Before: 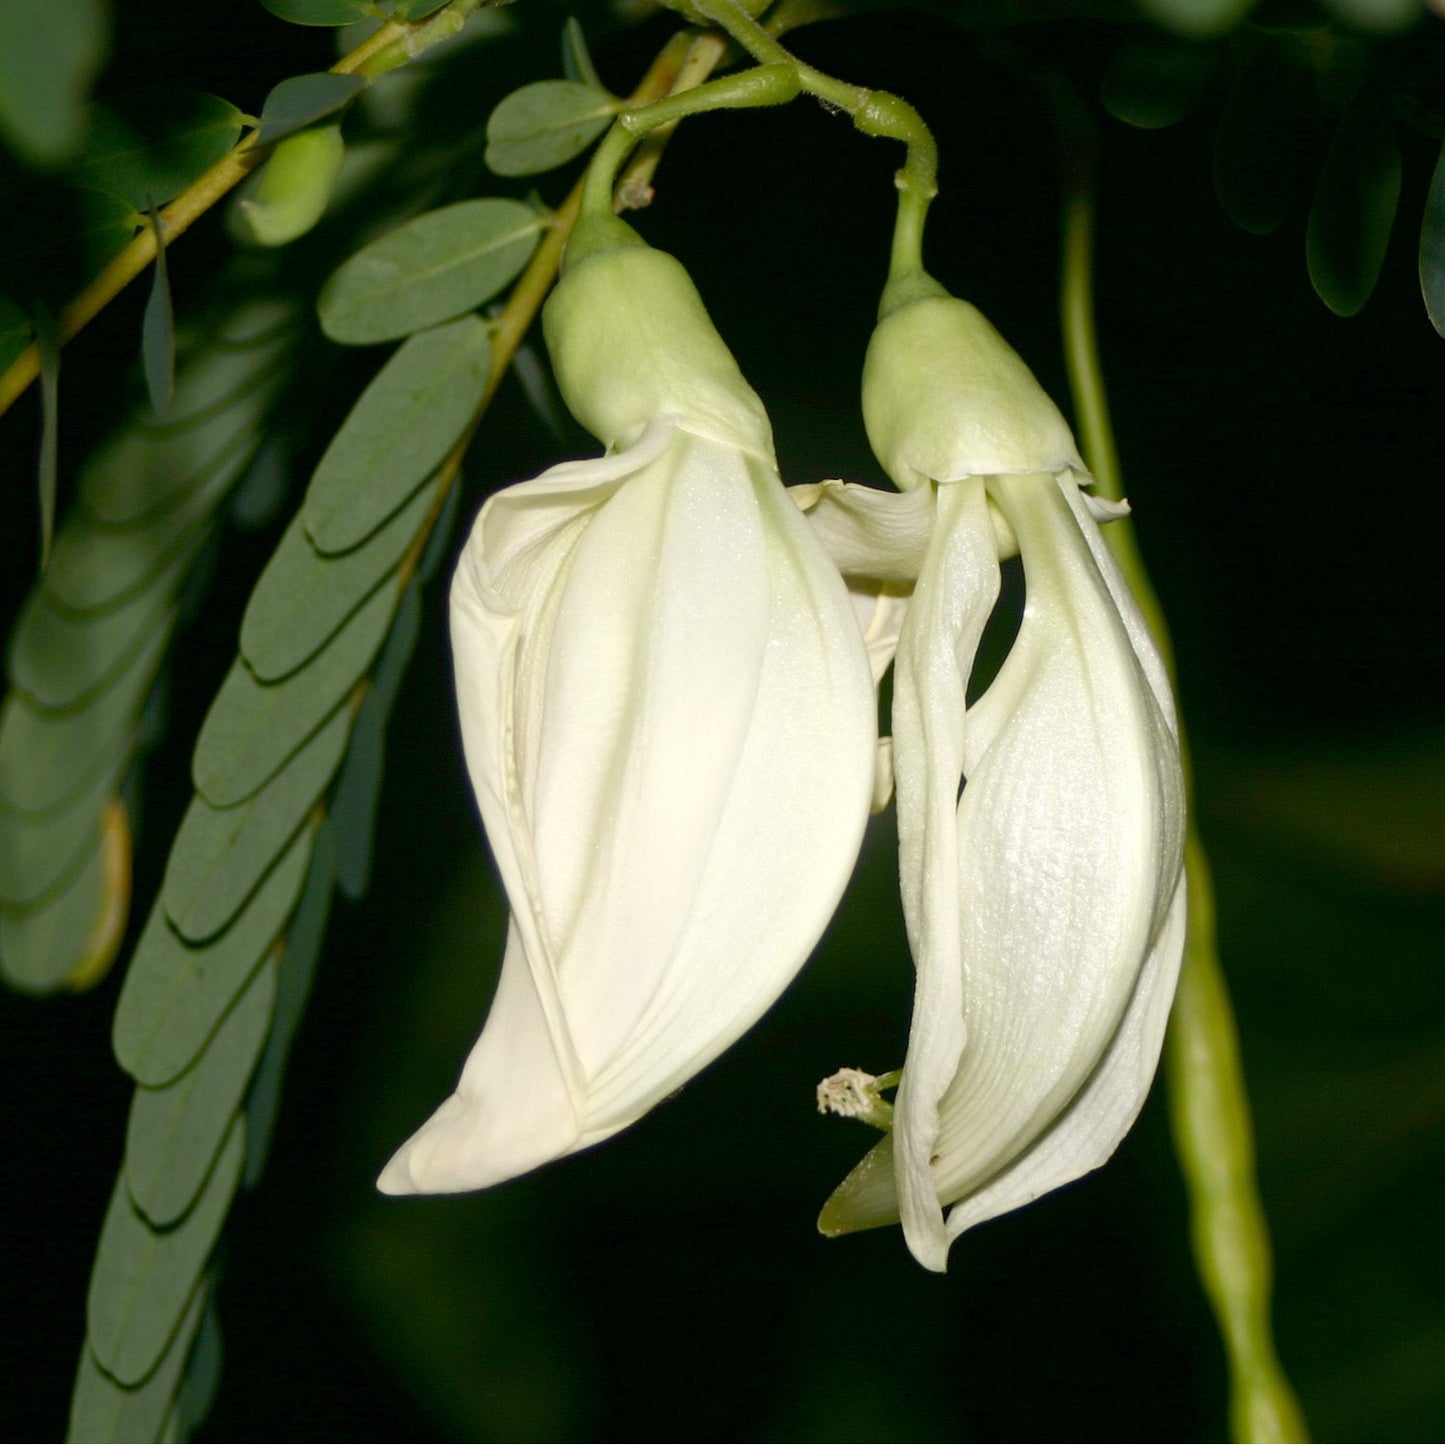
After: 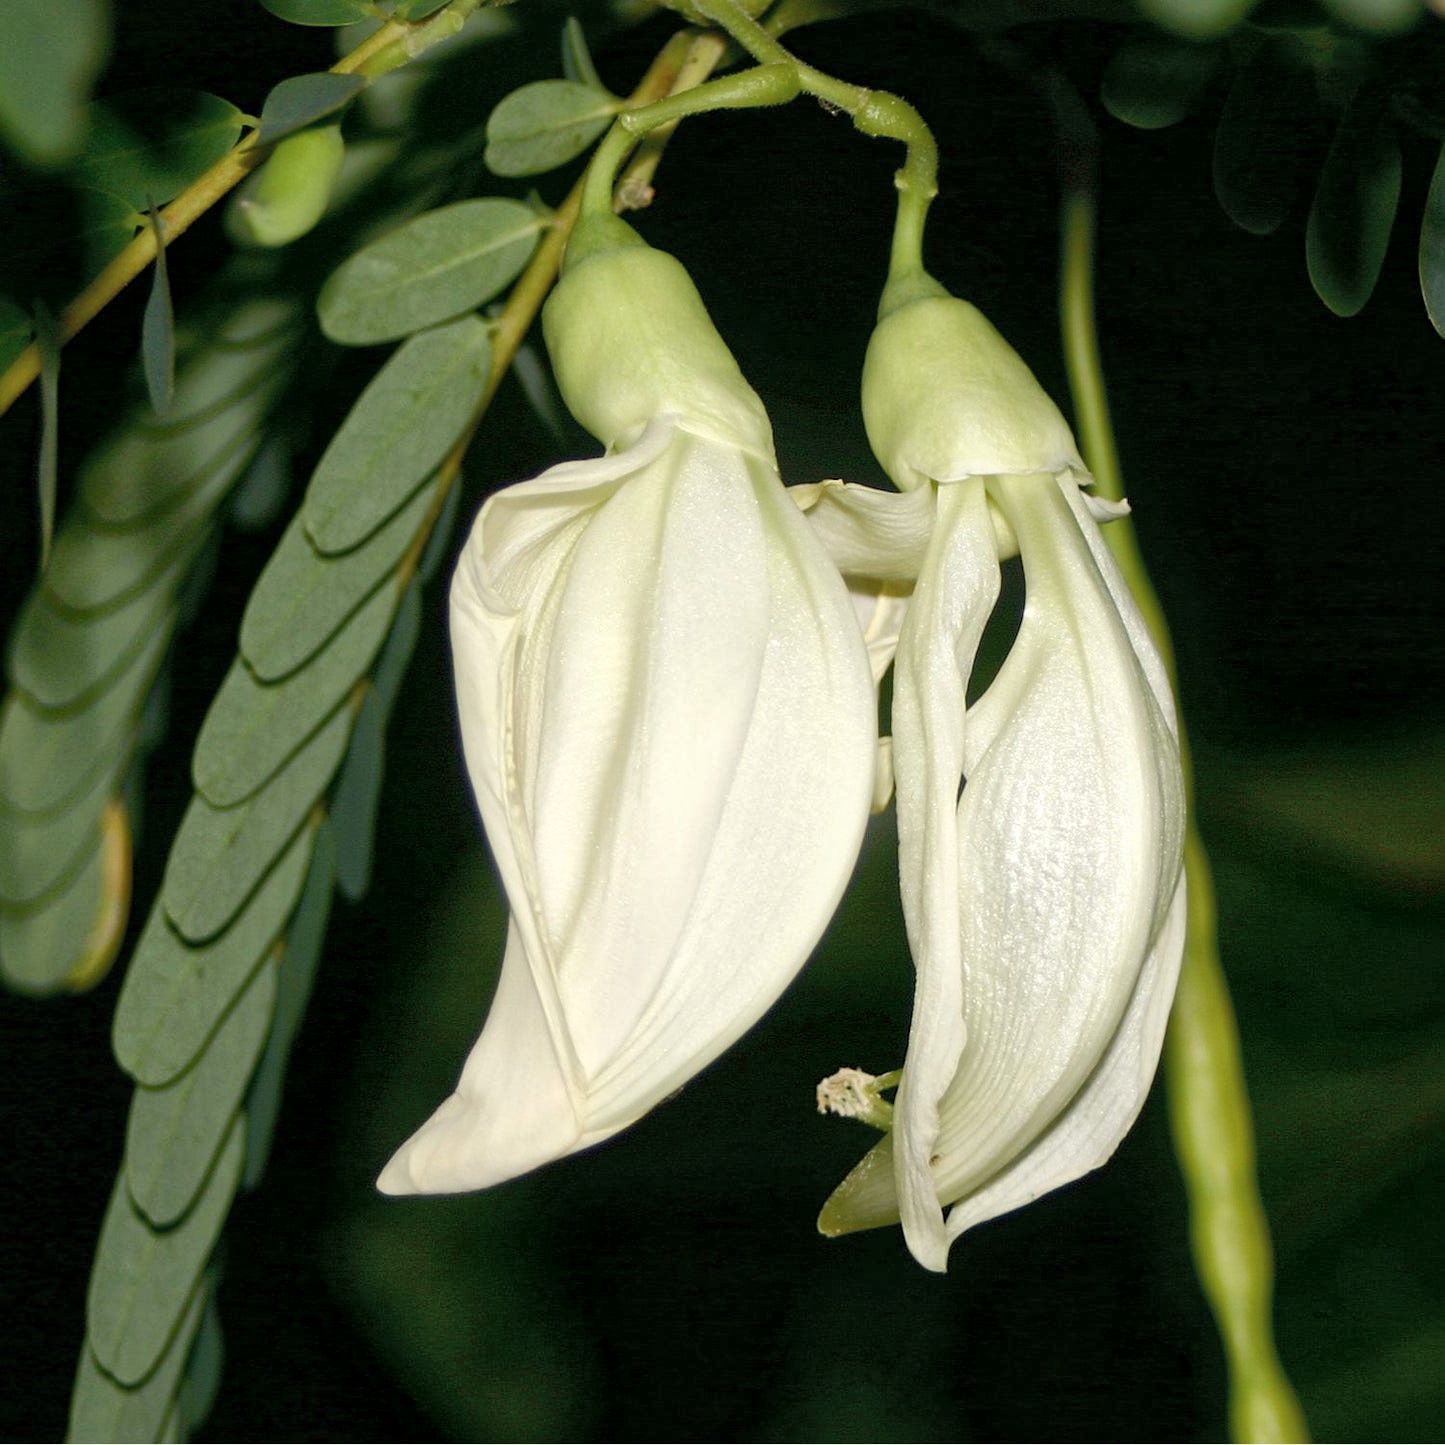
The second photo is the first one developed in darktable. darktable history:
global tonemap: drago (1, 100), detail 1
sharpen: amount 0.2
